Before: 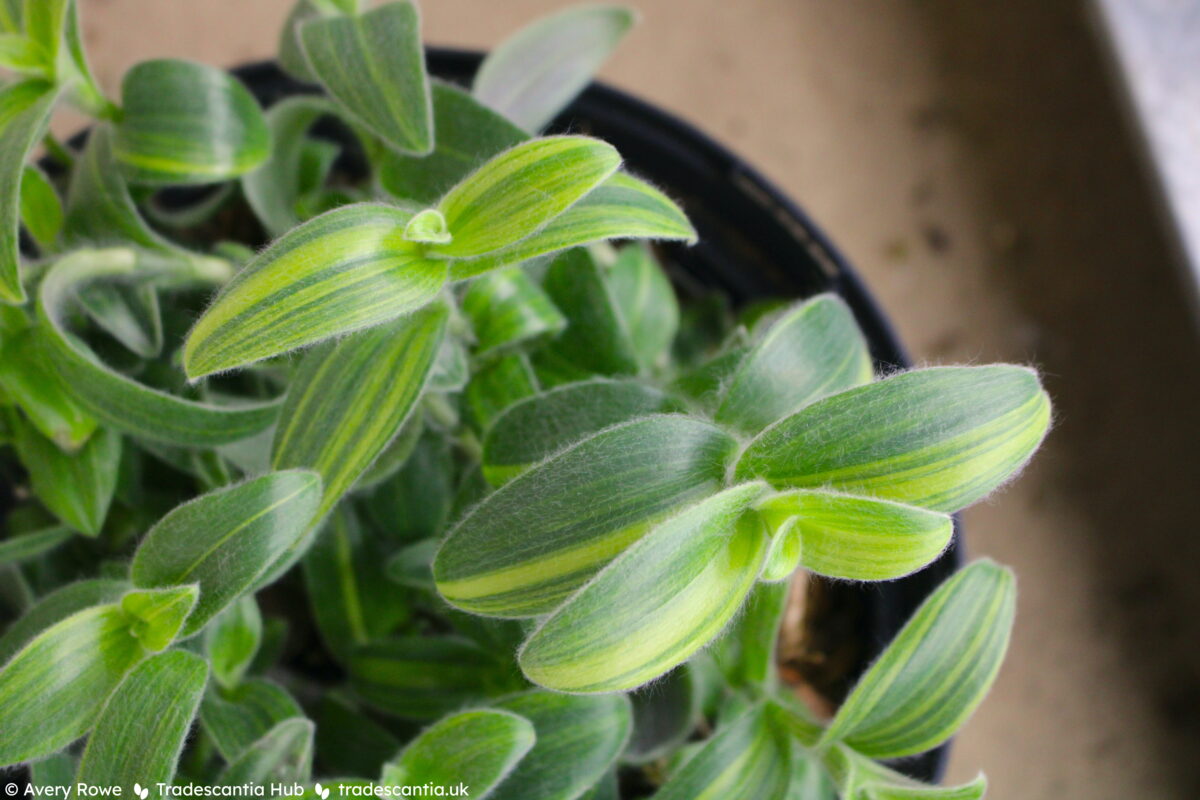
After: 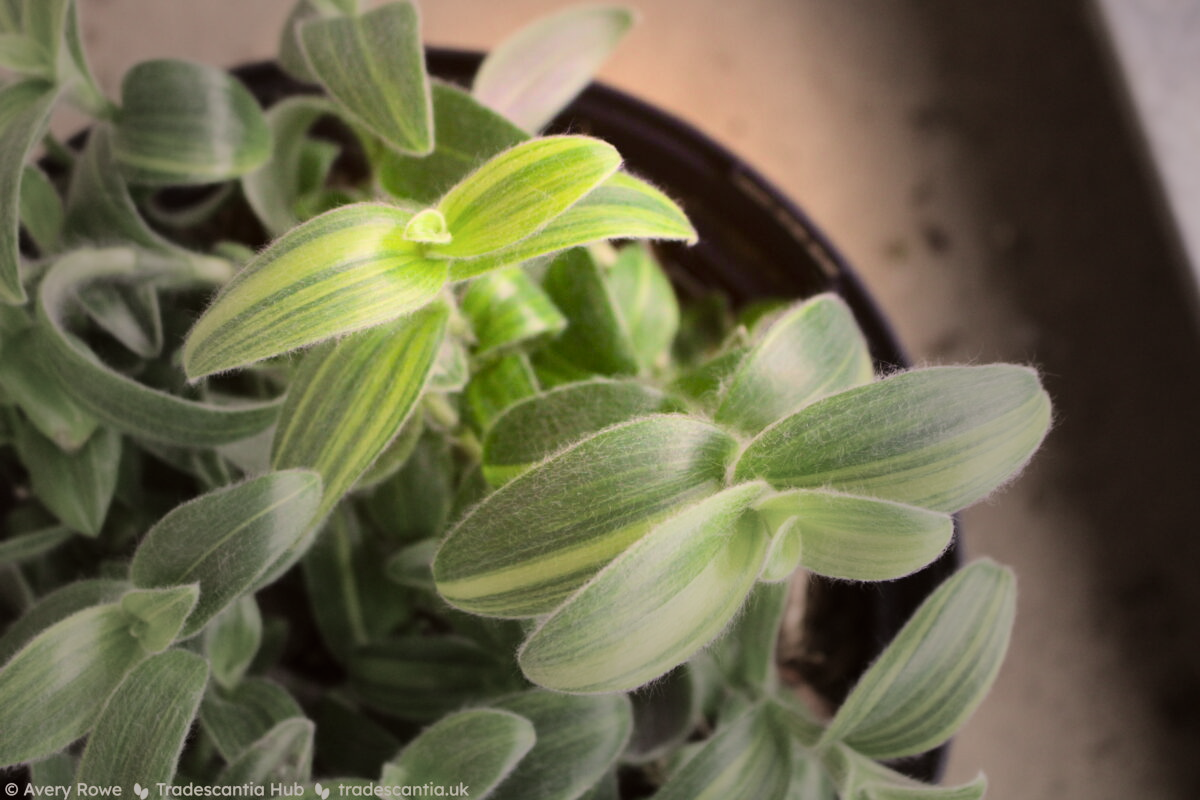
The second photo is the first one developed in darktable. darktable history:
color correction: highlights a* 10.2, highlights b* 9.69, shadows a* 9.13, shadows b* 8.63, saturation 0.778
vignetting: fall-off start 30.82%, fall-off radius 35.66%, center (-0.063, -0.312), unbound false
contrast brightness saturation: contrast 0.196, brightness 0.162, saturation 0.223
velvia: on, module defaults
